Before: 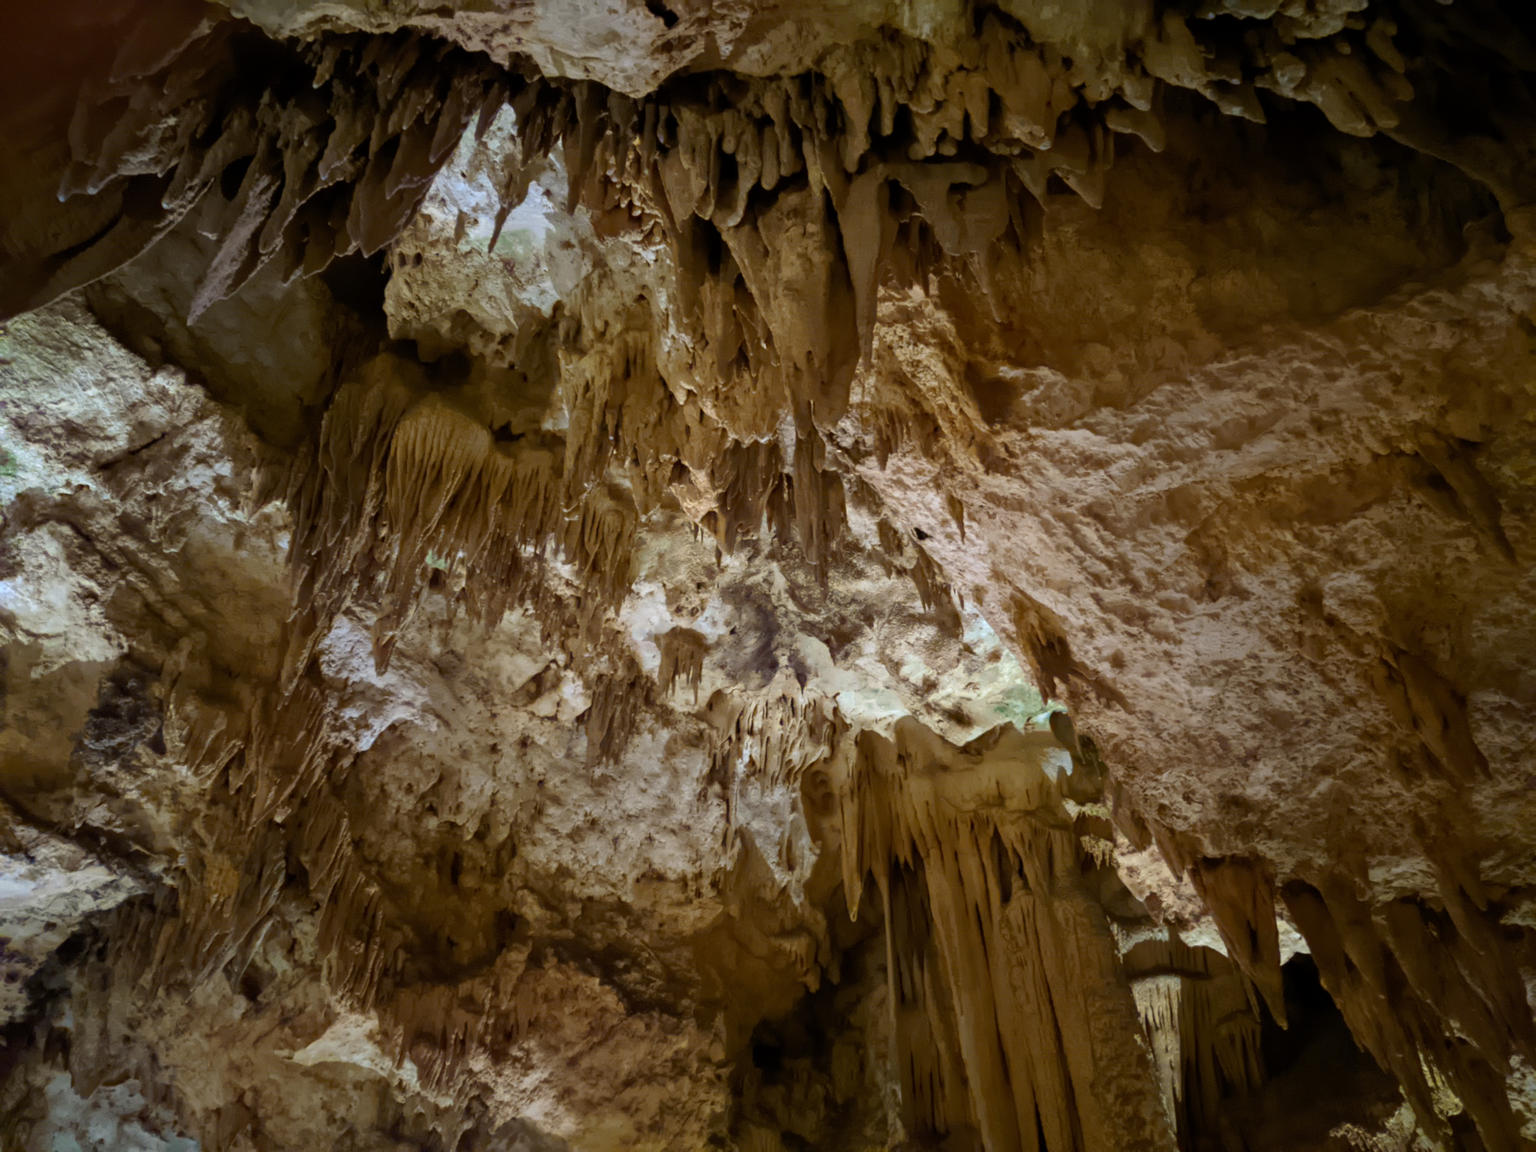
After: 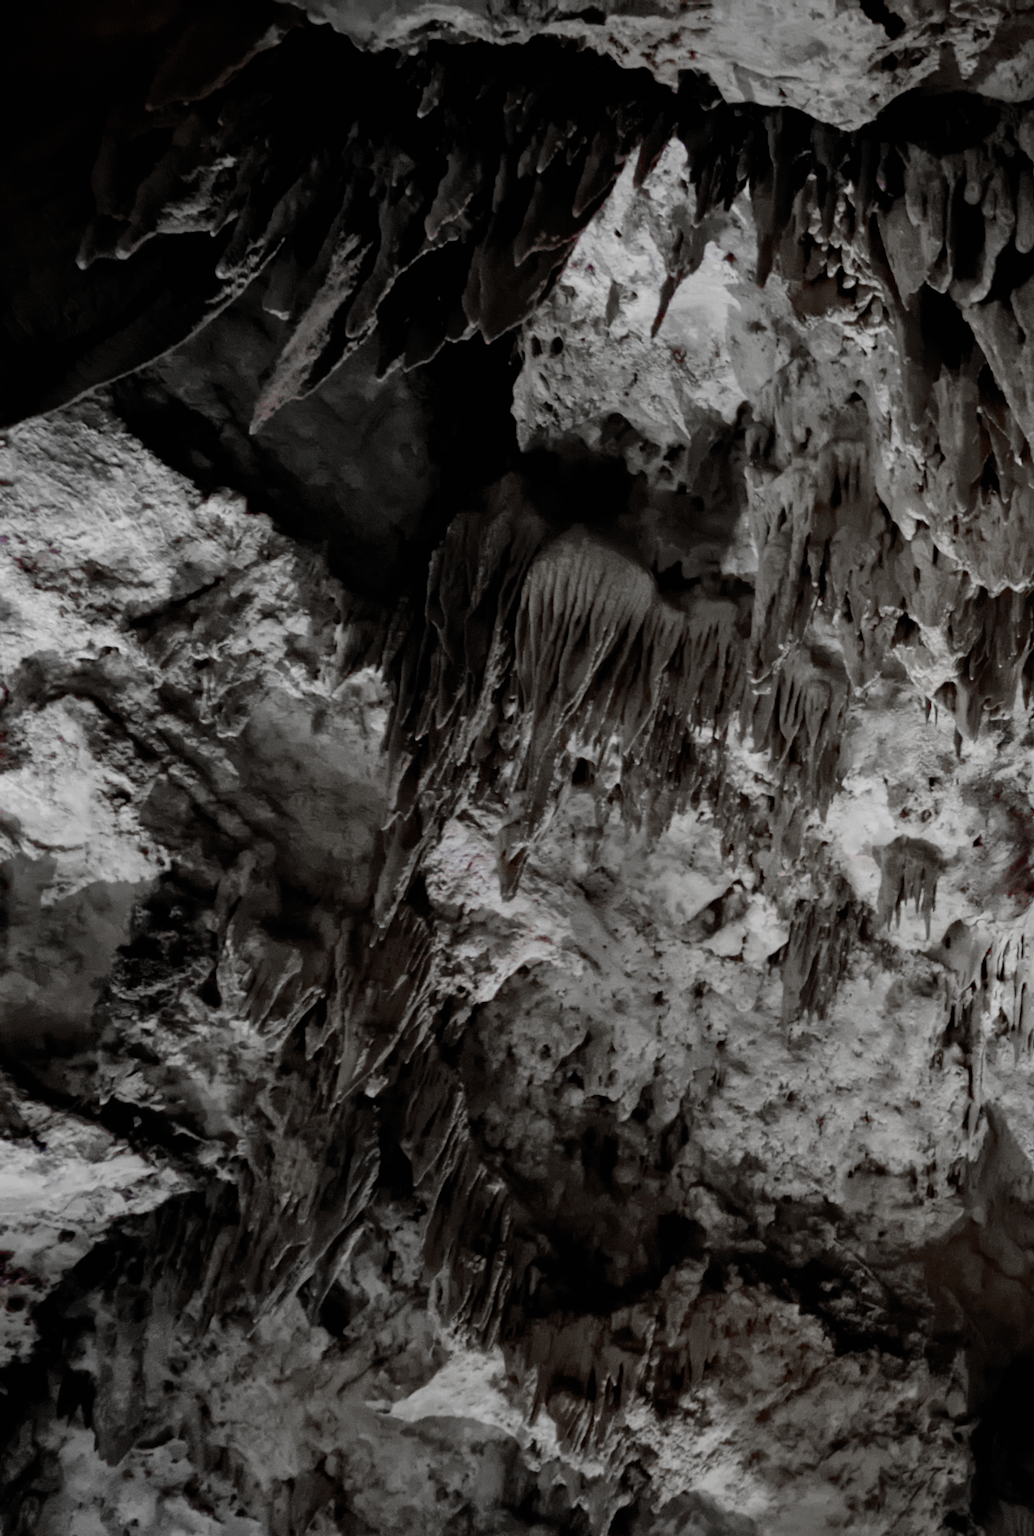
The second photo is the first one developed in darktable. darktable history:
crop and rotate: left 0.038%, right 49.465%
color zones: curves: ch0 [(0, 0.278) (0.143, 0.5) (0.286, 0.5) (0.429, 0.5) (0.571, 0.5) (0.714, 0.5) (0.857, 0.5) (1, 0.5)]; ch1 [(0, 1) (0.143, 0.165) (0.286, 0) (0.429, 0) (0.571, 0) (0.714, 0) (0.857, 0.5) (1, 0.5)]; ch2 [(0, 0.508) (0.143, 0.5) (0.286, 0.5) (0.429, 0.5) (0.571, 0.5) (0.714, 0.5) (0.857, 0.5) (1, 0.5)]
filmic rgb: black relative exposure -5.15 EV, white relative exposure 4 EV, threshold 5.95 EV, hardness 2.9, contrast 1.183, add noise in highlights 0.001, preserve chrominance no, color science v3 (2019), use custom middle-gray values true, contrast in highlights soft, enable highlight reconstruction true
